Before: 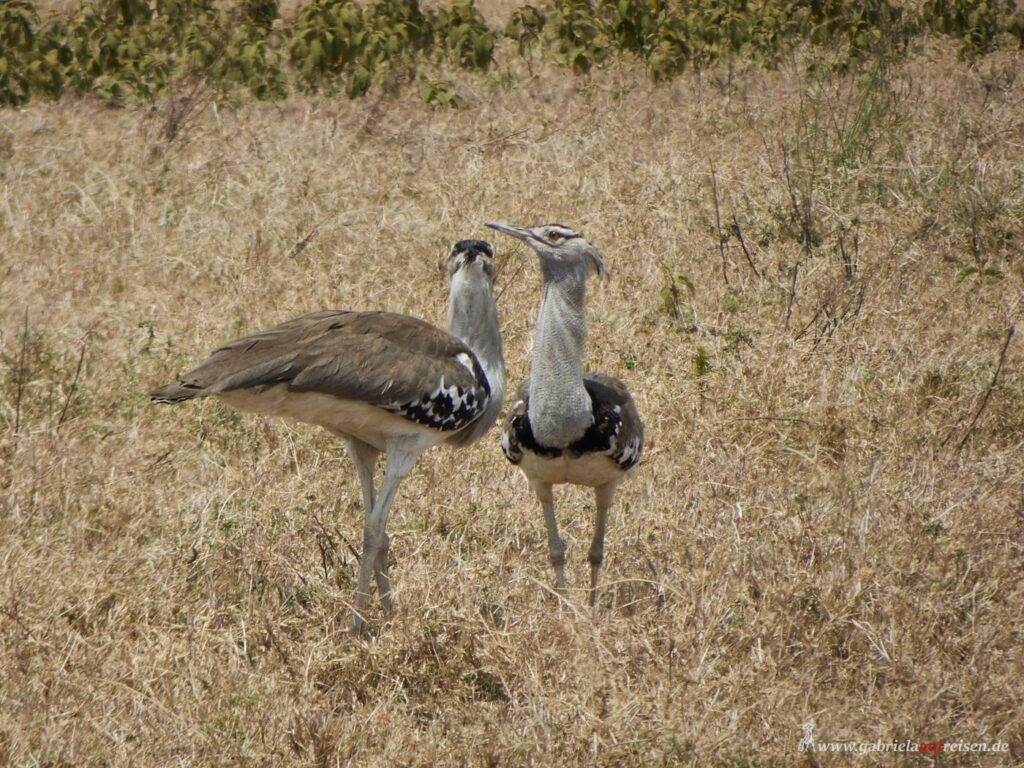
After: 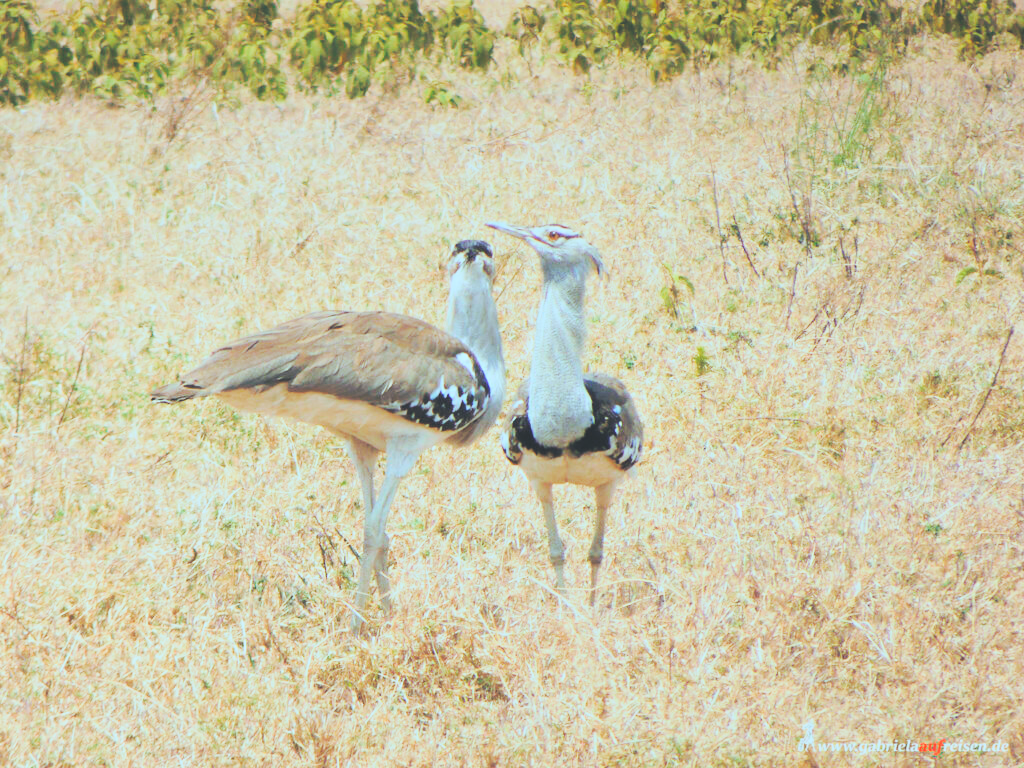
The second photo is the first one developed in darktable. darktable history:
base curve: curves: ch0 [(0, 0) (0.028, 0.03) (0.121, 0.232) (0.46, 0.748) (0.859, 0.968) (1, 1)], preserve colors none
local contrast: detail 70%
contrast brightness saturation: contrast 0.1, brightness 0.3, saturation 0.14
color correction: highlights a* -11.71, highlights b* -15.58
